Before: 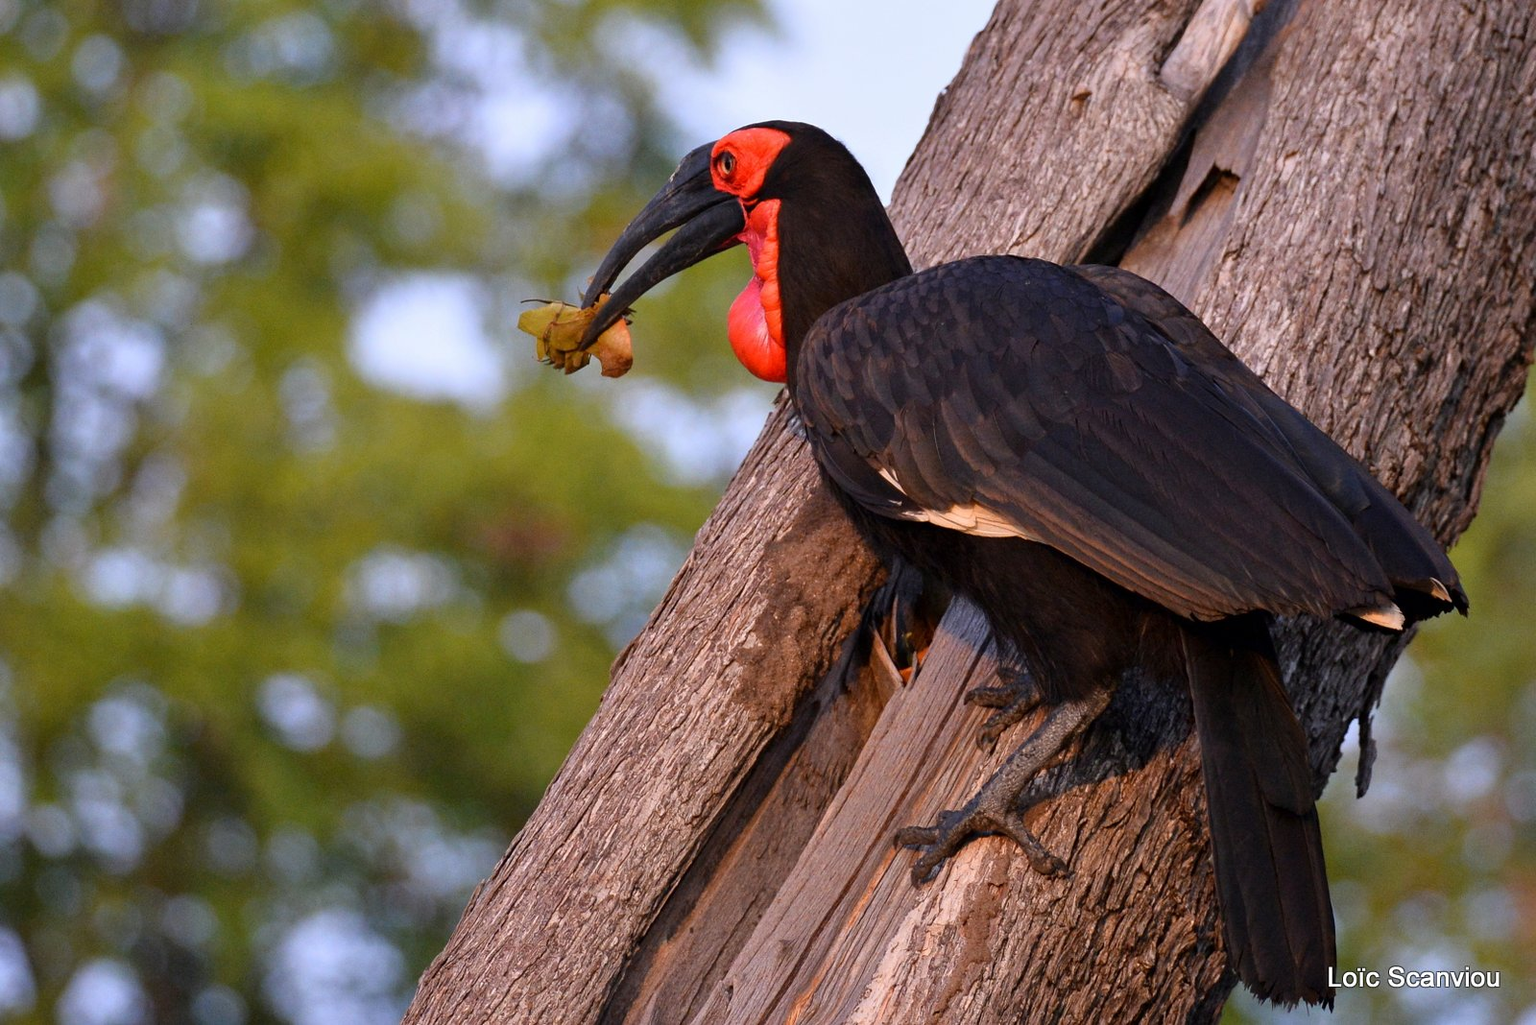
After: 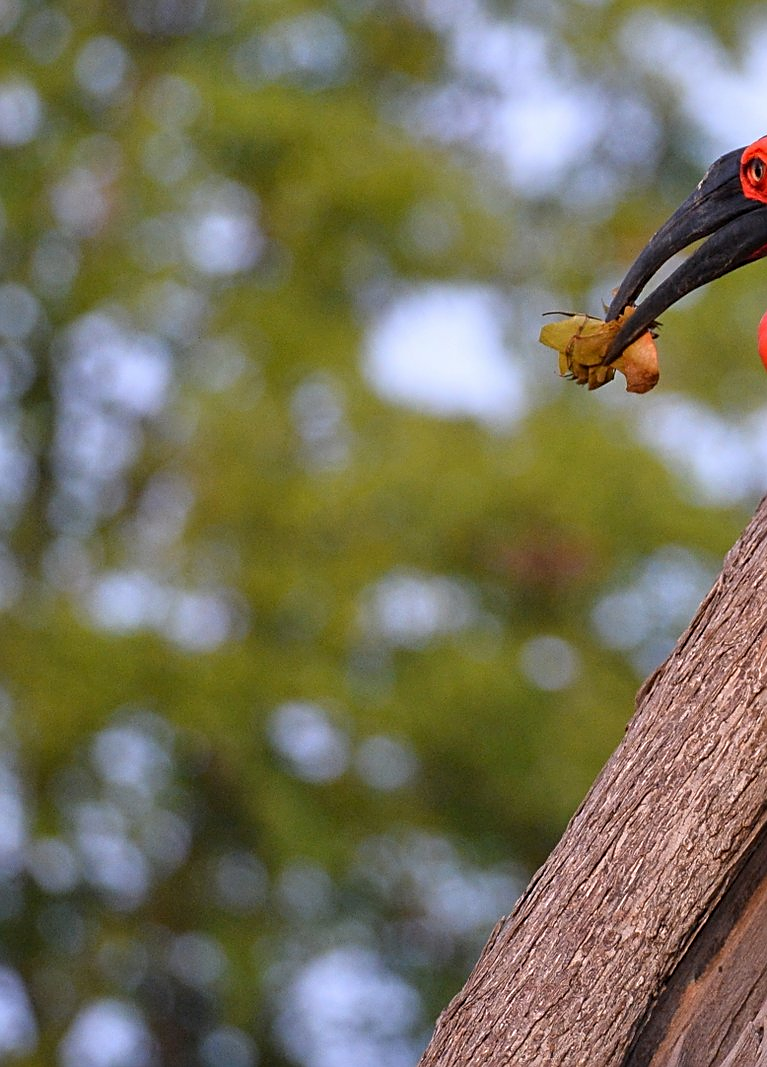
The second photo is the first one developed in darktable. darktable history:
crop and rotate: left 0.008%, top 0%, right 52.004%
sharpen: on, module defaults
